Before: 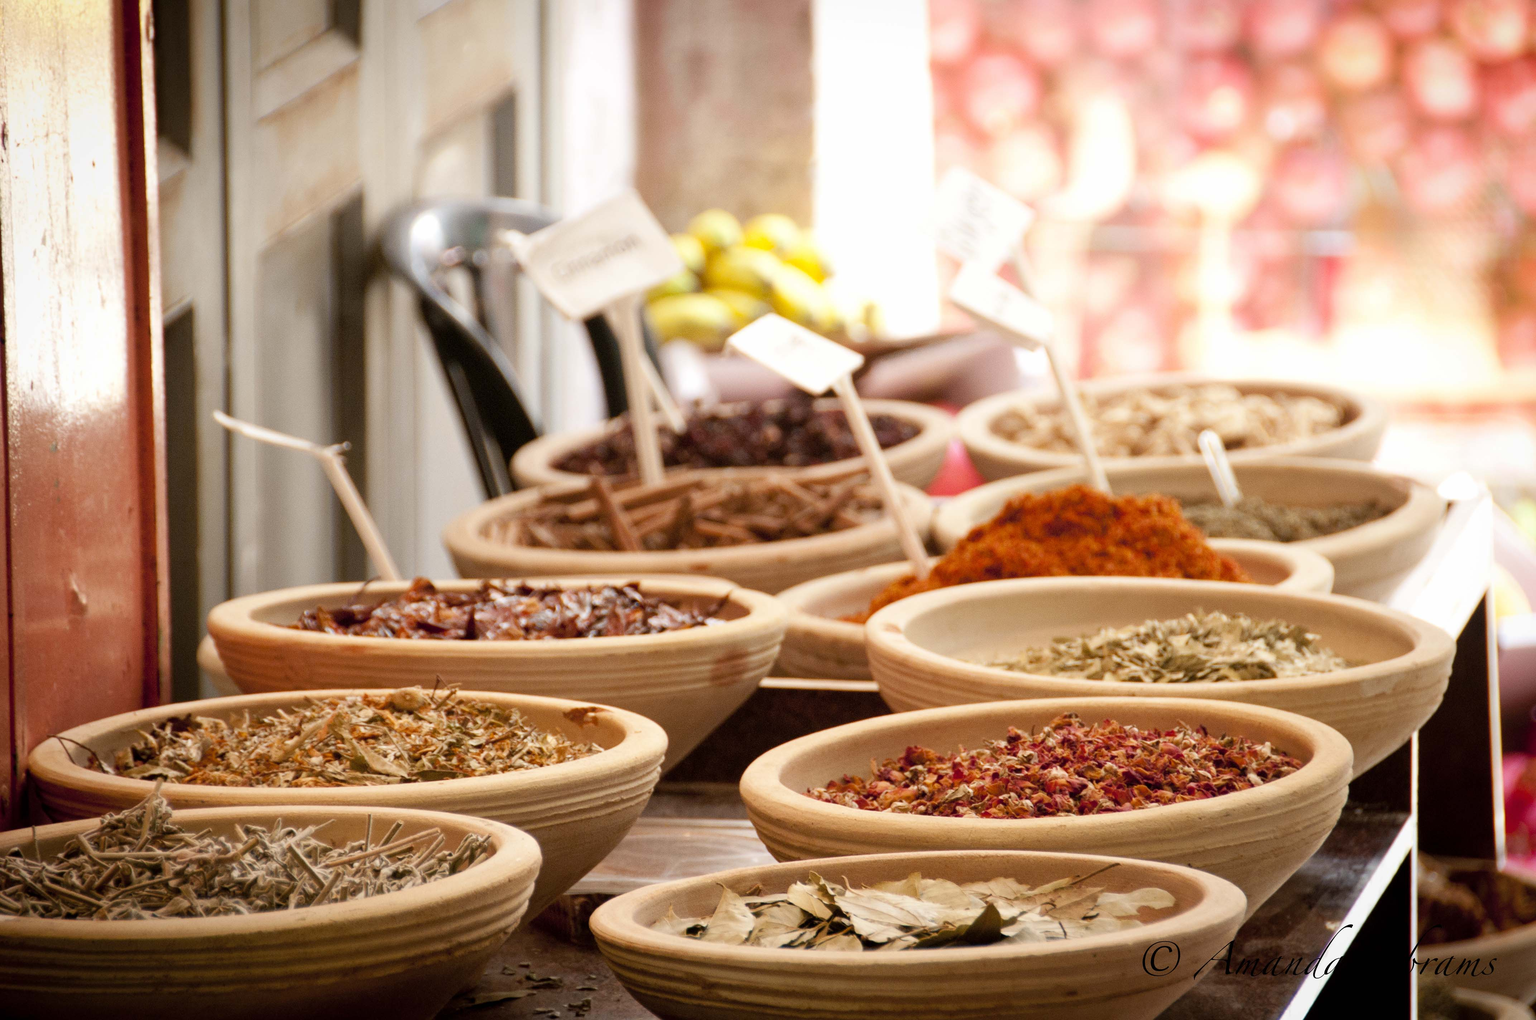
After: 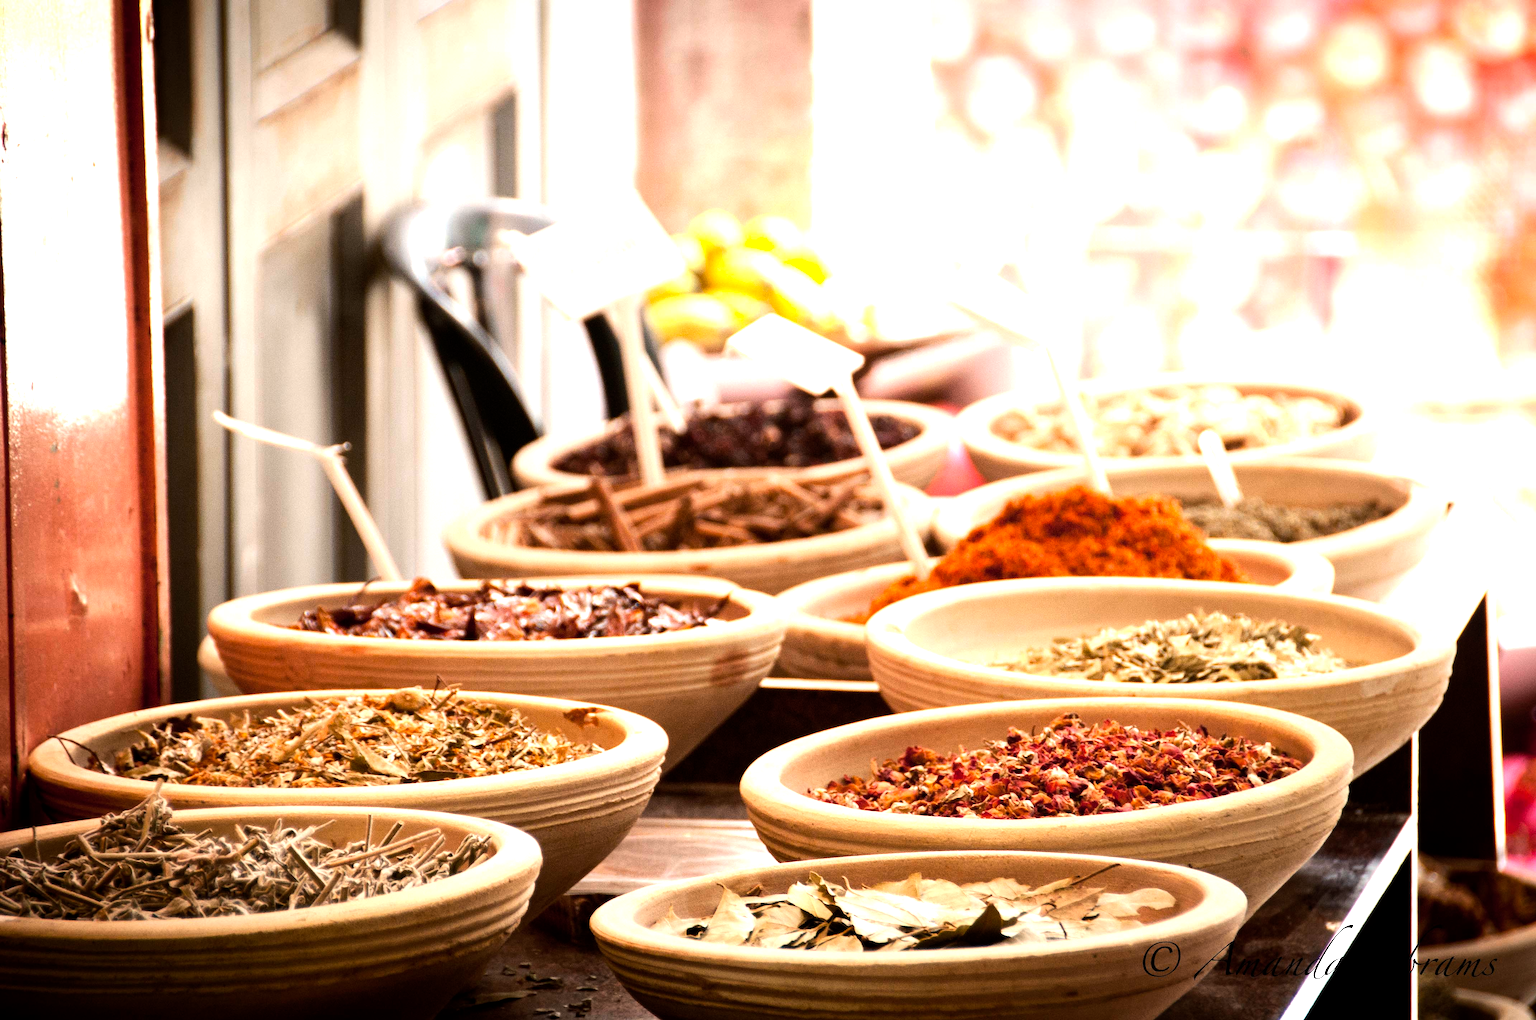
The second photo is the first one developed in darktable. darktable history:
tone equalizer: -8 EV -1.1 EV, -7 EV -1.02 EV, -6 EV -0.871 EV, -5 EV -0.599 EV, -3 EV 0.605 EV, -2 EV 0.883 EV, -1 EV 0.994 EV, +0 EV 1.08 EV, edges refinement/feathering 500, mask exposure compensation -1.57 EV, preserve details no
